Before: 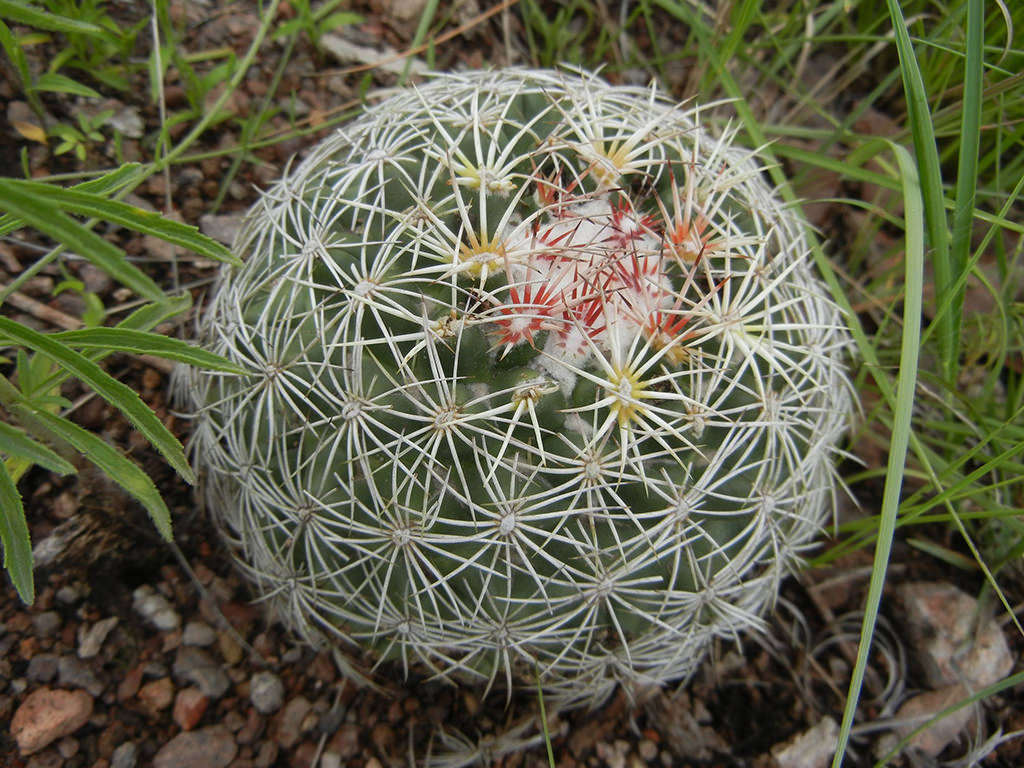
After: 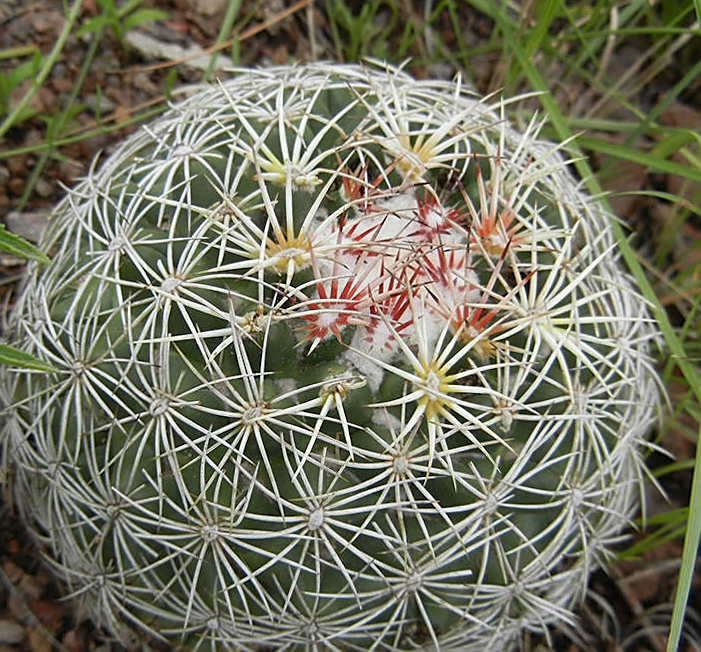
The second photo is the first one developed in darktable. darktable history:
crop: left 18.479%, right 12.2%, bottom 13.971%
shadows and highlights: shadows 0, highlights 40
rotate and perspective: rotation -0.45°, automatic cropping original format, crop left 0.008, crop right 0.992, crop top 0.012, crop bottom 0.988
sharpen: on, module defaults
